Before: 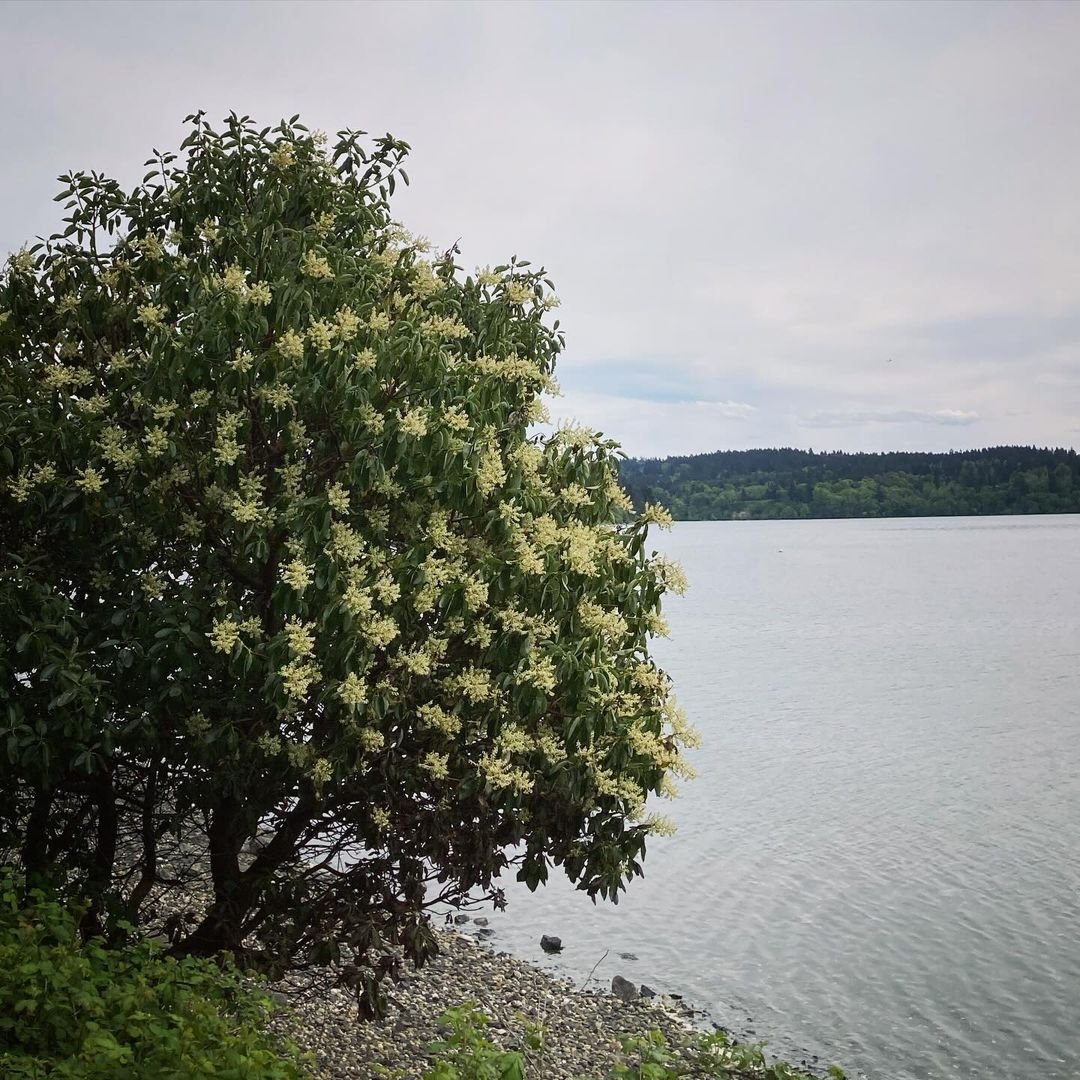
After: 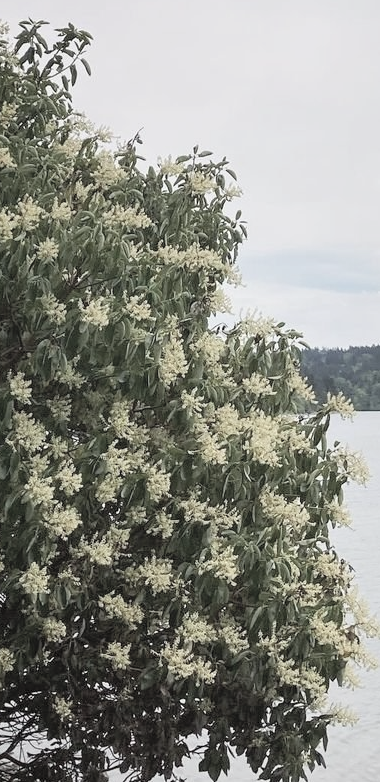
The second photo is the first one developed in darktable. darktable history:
contrast brightness saturation: brightness 0.18, saturation -0.5
crop and rotate: left 29.476%, top 10.214%, right 35.32%, bottom 17.333%
